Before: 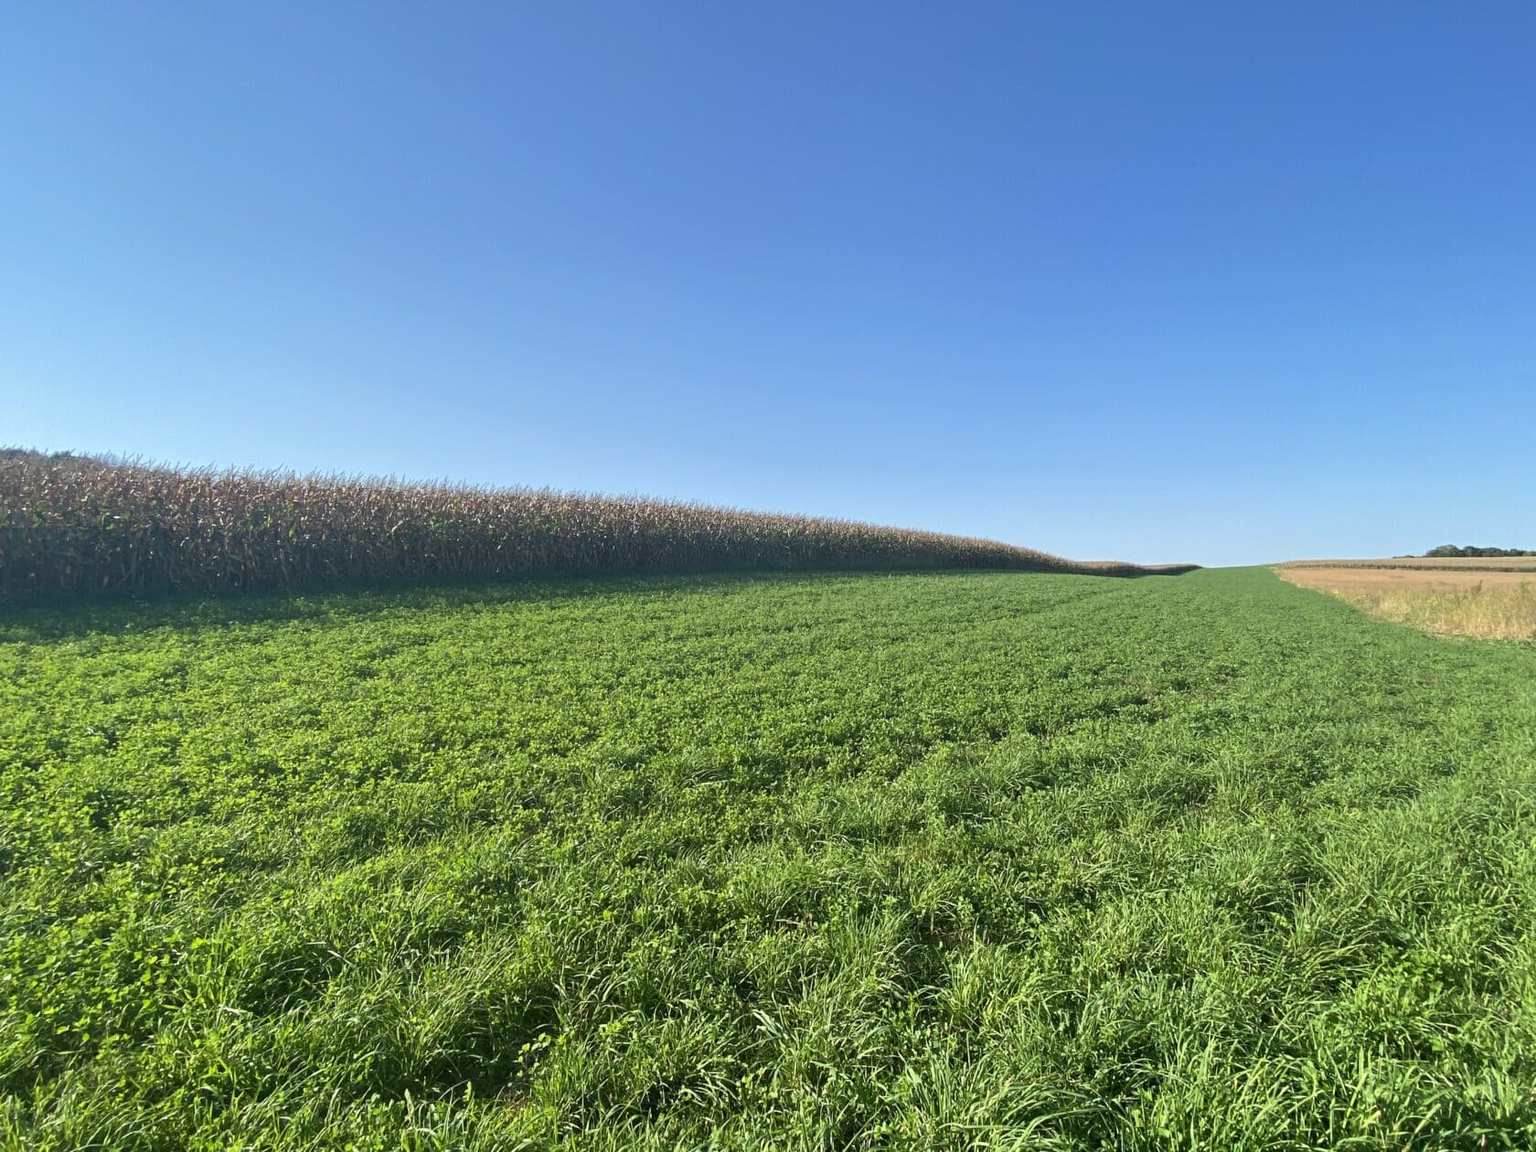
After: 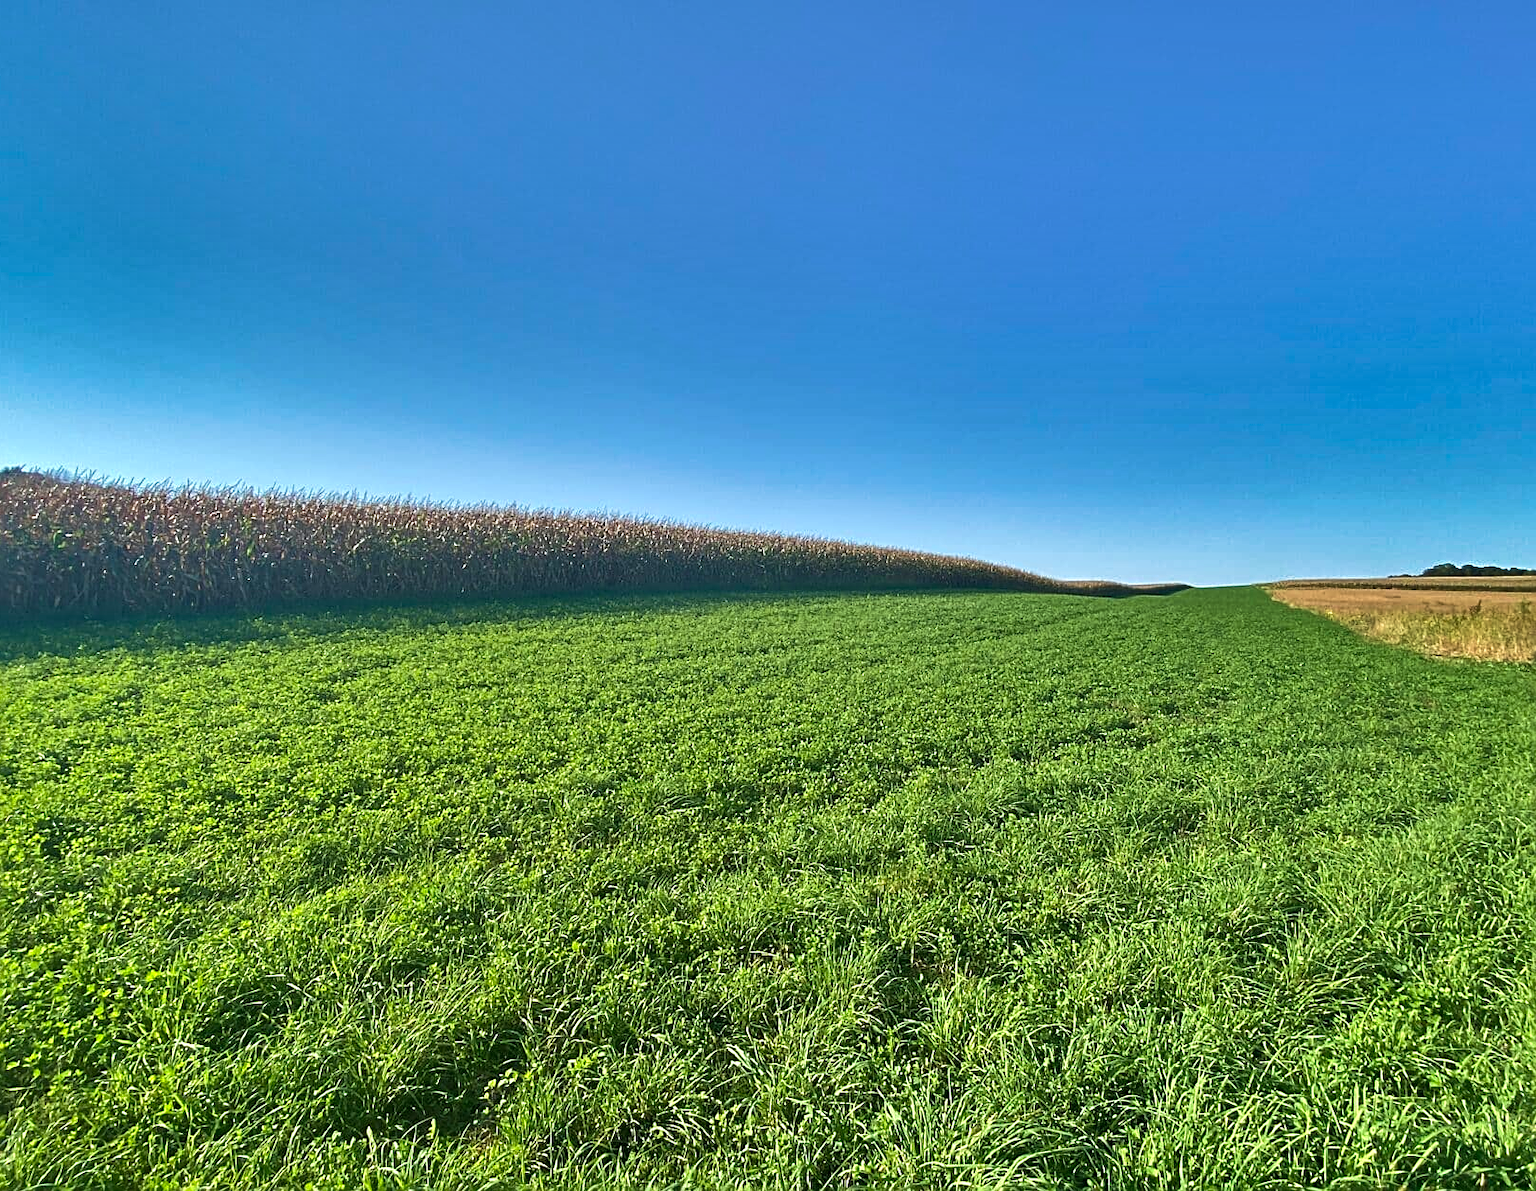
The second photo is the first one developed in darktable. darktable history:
shadows and highlights: shadows 19.79, highlights -84.28, soften with gaussian
exposure: exposure 0.203 EV, compensate highlight preservation false
crop and rotate: left 3.33%
sharpen: on, module defaults
velvia: on, module defaults
